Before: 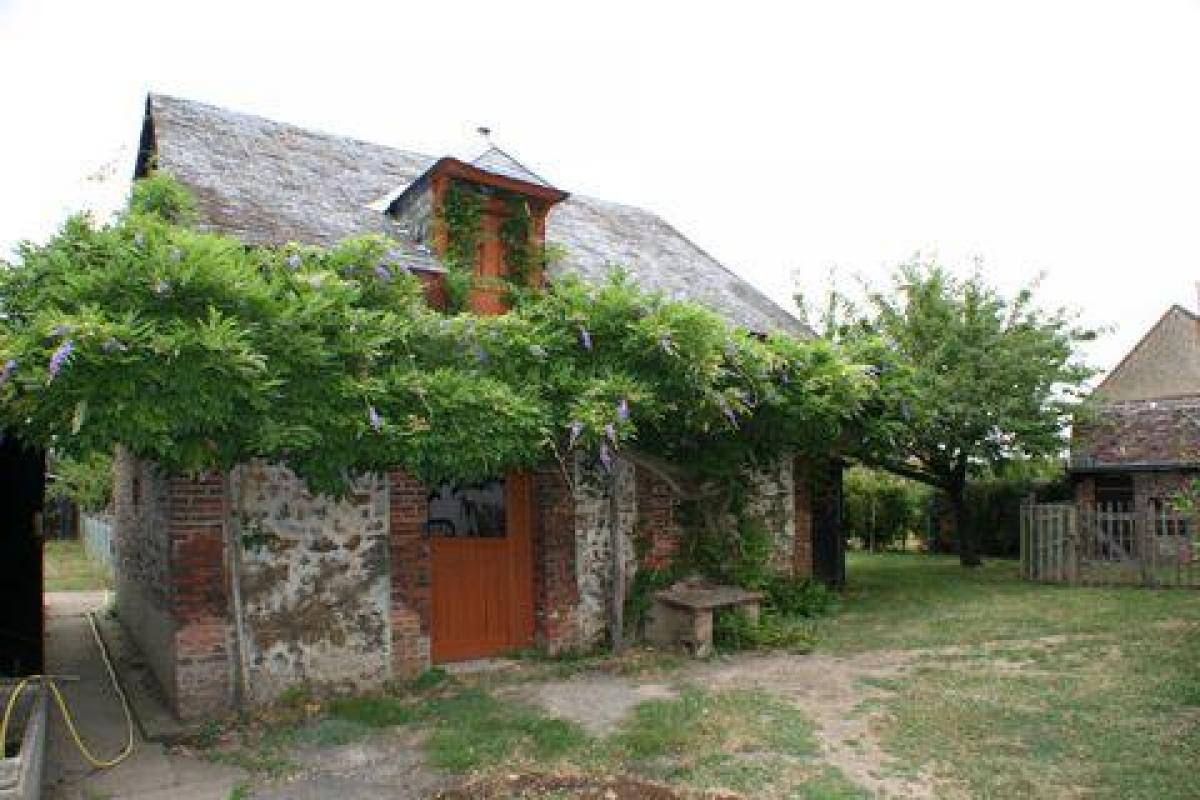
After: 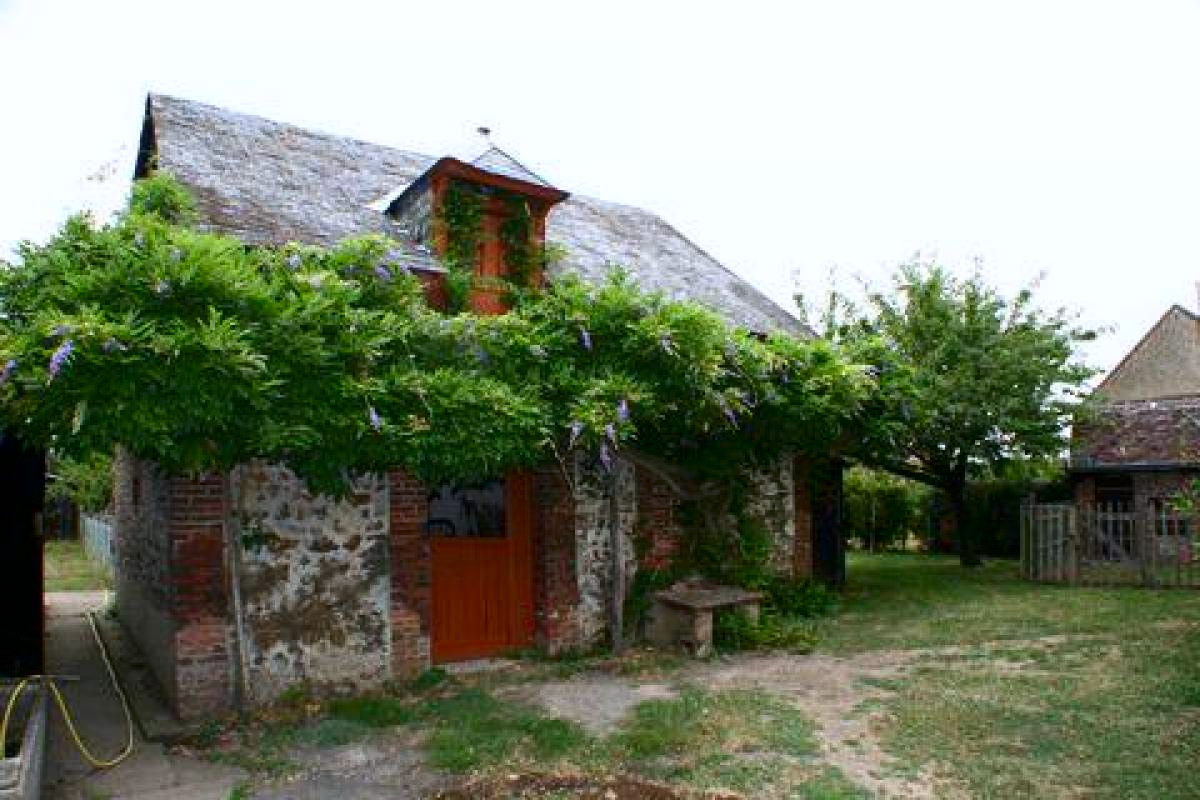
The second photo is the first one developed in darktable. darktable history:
white balance: red 0.983, blue 1.036
tone equalizer: on, module defaults
contrast brightness saturation: contrast 0.12, brightness -0.12, saturation 0.2
